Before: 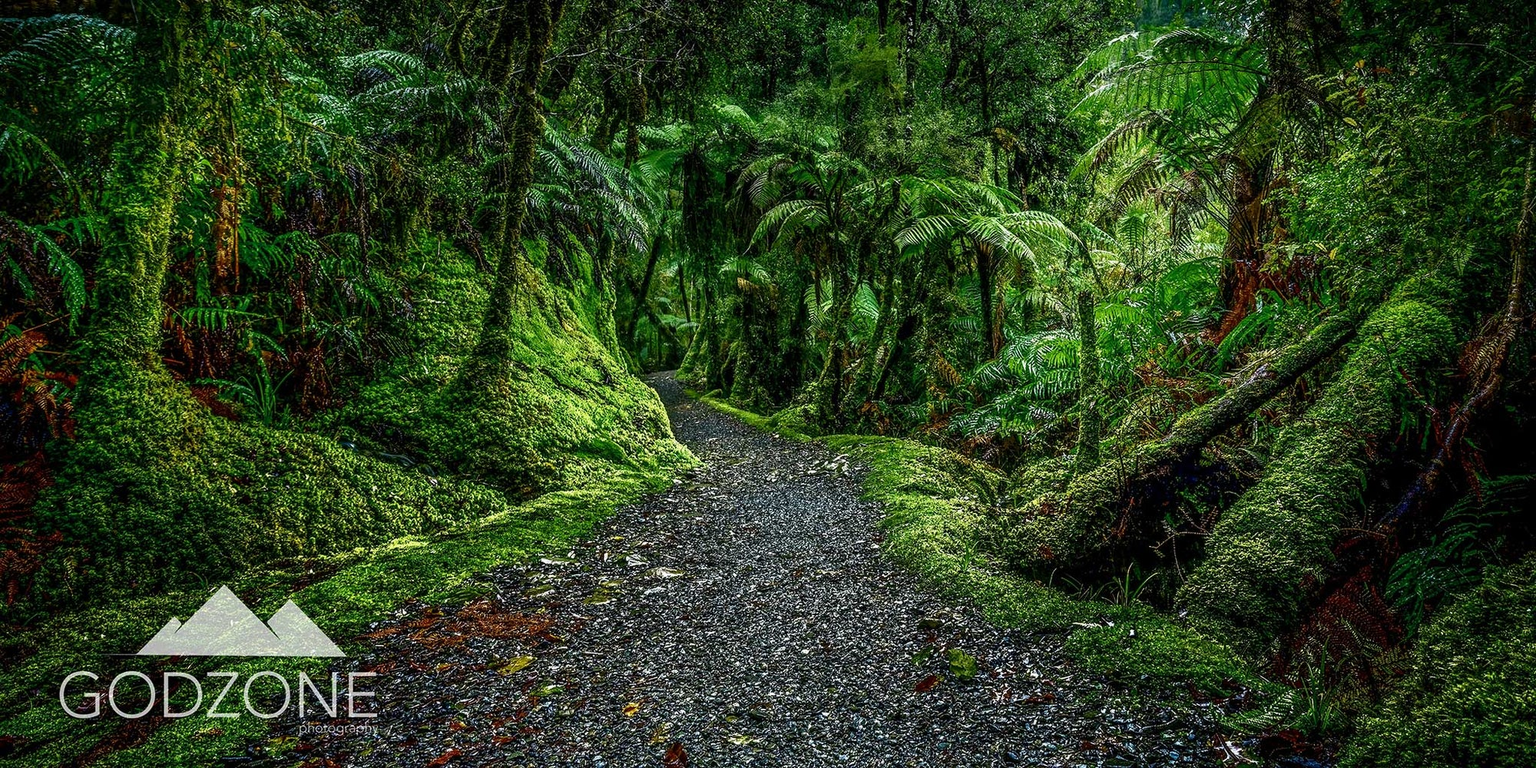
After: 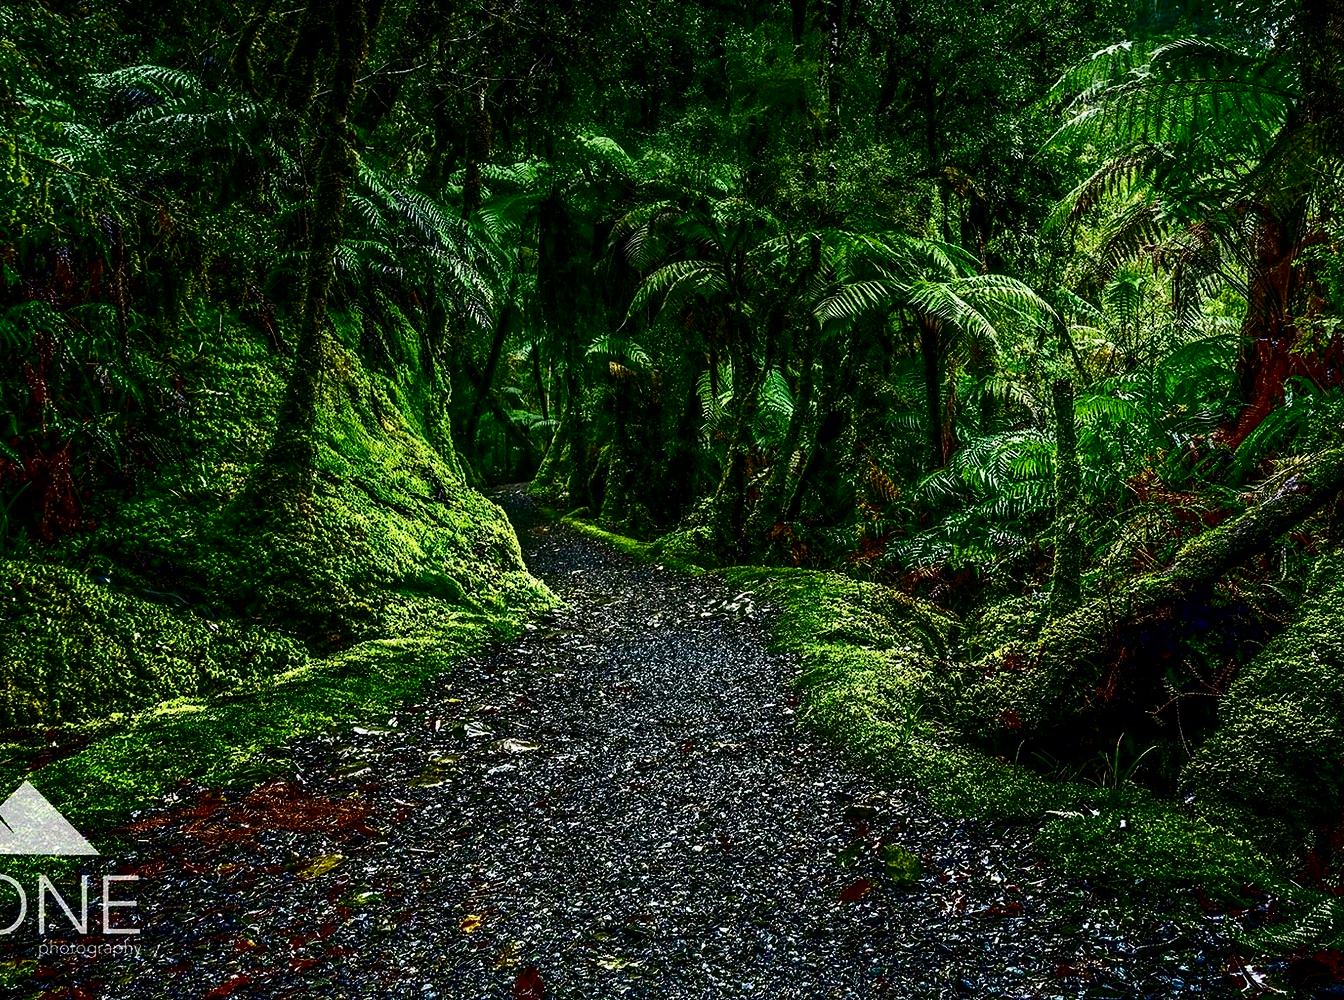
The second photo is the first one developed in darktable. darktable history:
contrast brightness saturation: contrast 0.241, brightness -0.227, saturation 0.146
haze removal: compatibility mode true, adaptive false
crop and rotate: left 17.579%, right 15.174%
